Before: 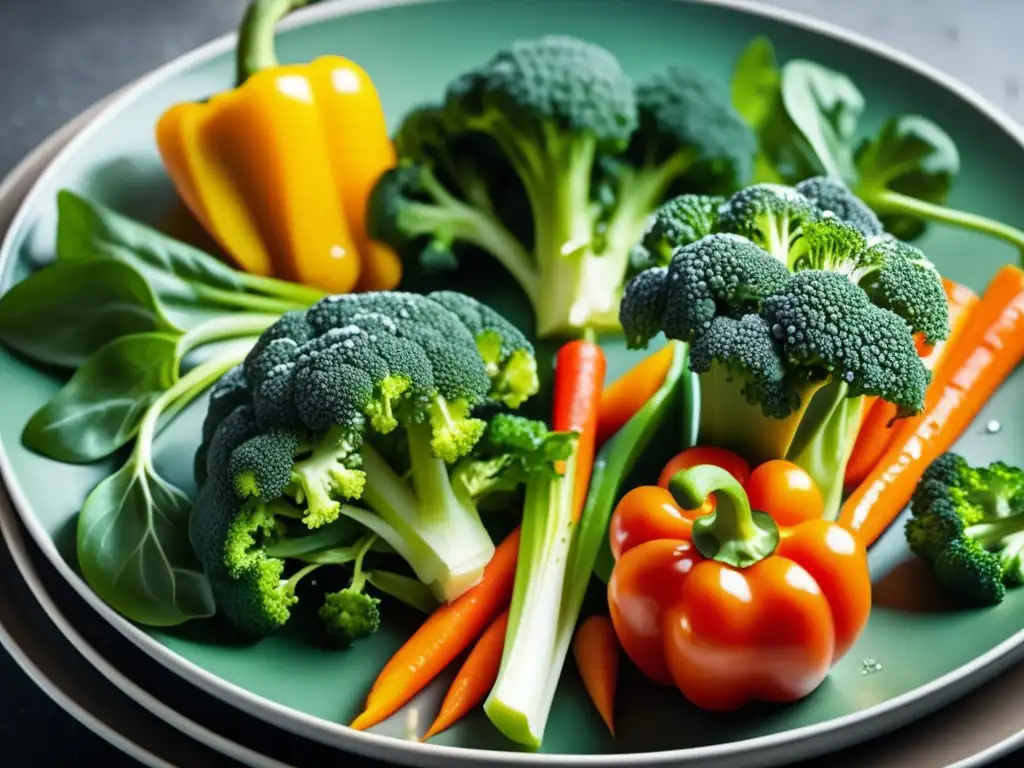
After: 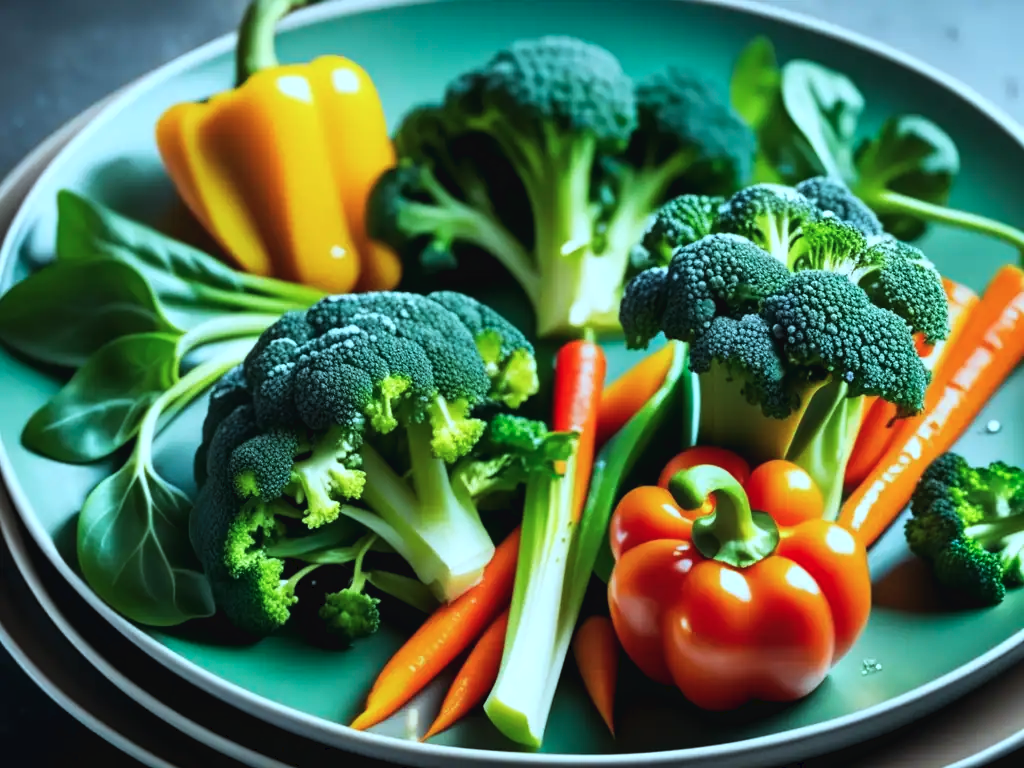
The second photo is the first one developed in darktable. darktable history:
tone curve: curves: ch0 [(0, 0) (0.003, 0.038) (0.011, 0.035) (0.025, 0.03) (0.044, 0.044) (0.069, 0.062) (0.1, 0.087) (0.136, 0.114) (0.177, 0.15) (0.224, 0.193) (0.277, 0.242) (0.335, 0.299) (0.399, 0.361) (0.468, 0.437) (0.543, 0.521) (0.623, 0.614) (0.709, 0.717) (0.801, 0.817) (0.898, 0.913) (1, 1)], preserve colors none
color correction: highlights a* -11.71, highlights b* -15.58
